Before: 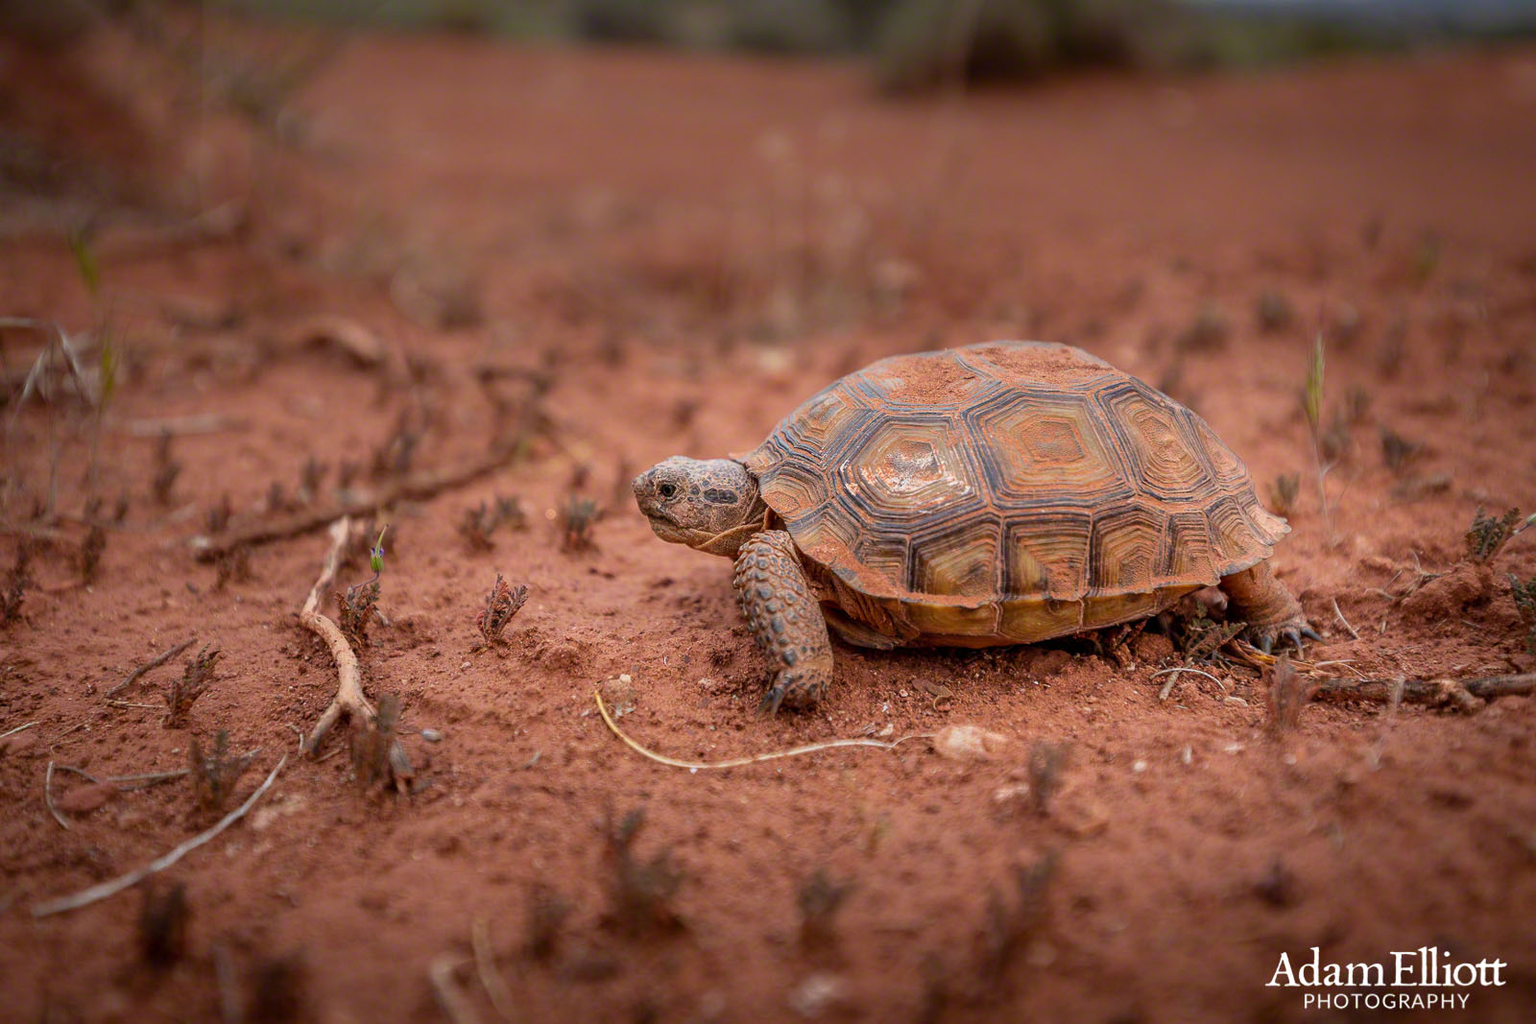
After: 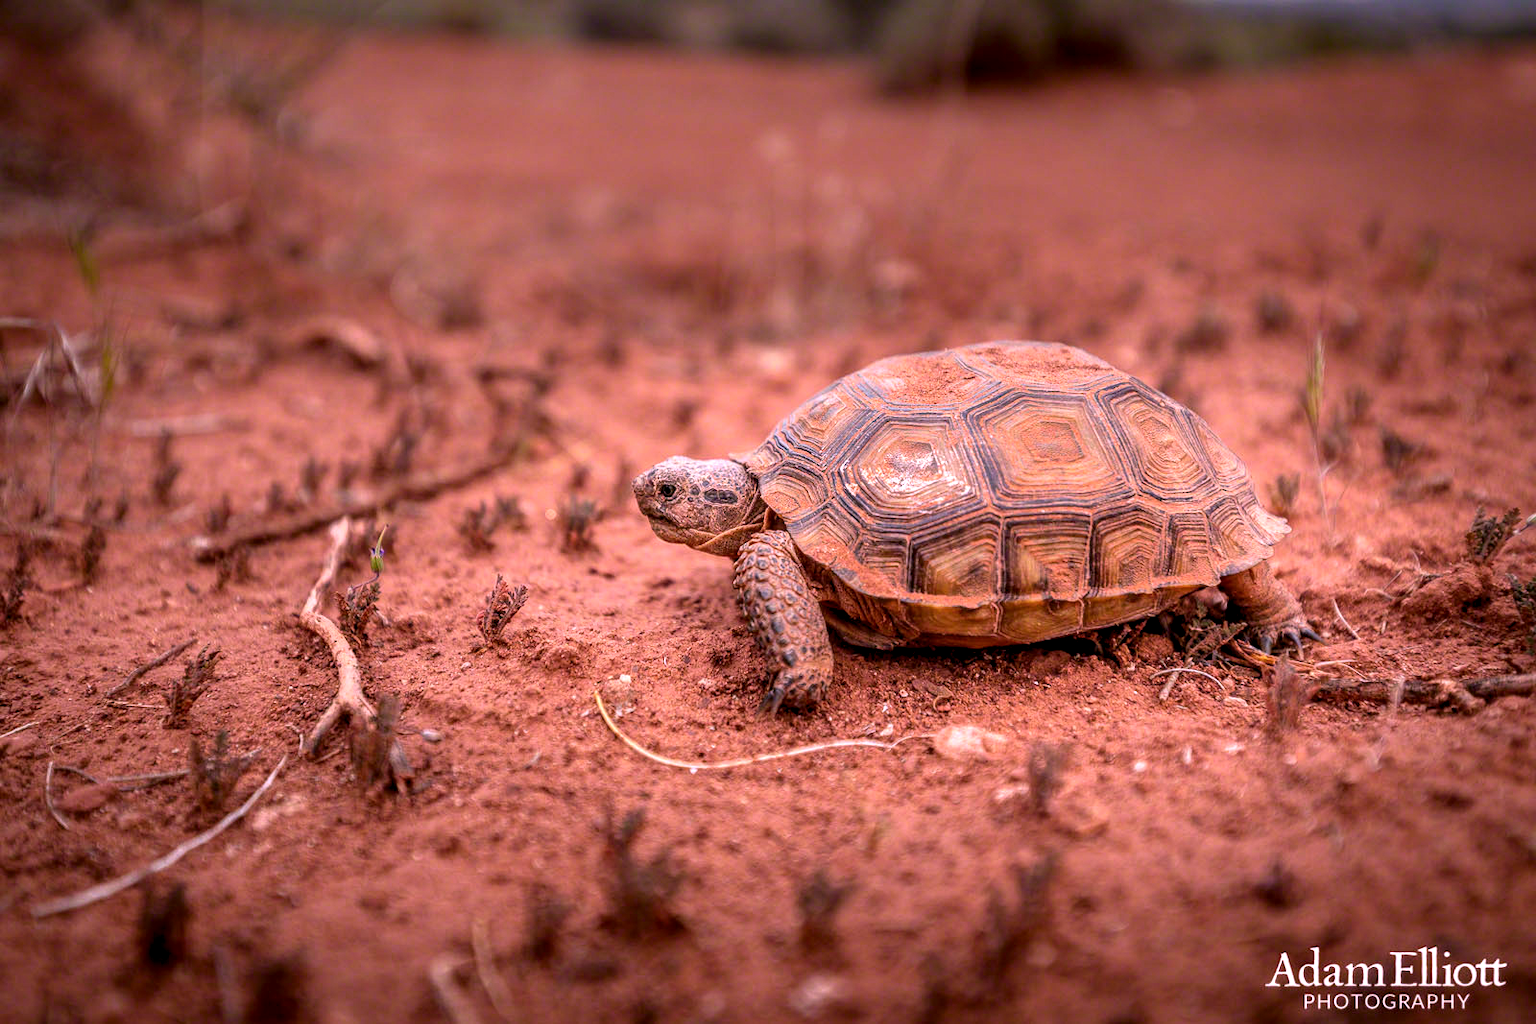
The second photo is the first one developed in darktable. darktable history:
local contrast: highlights 59%, detail 145%
white balance: red 1.188, blue 1.11
